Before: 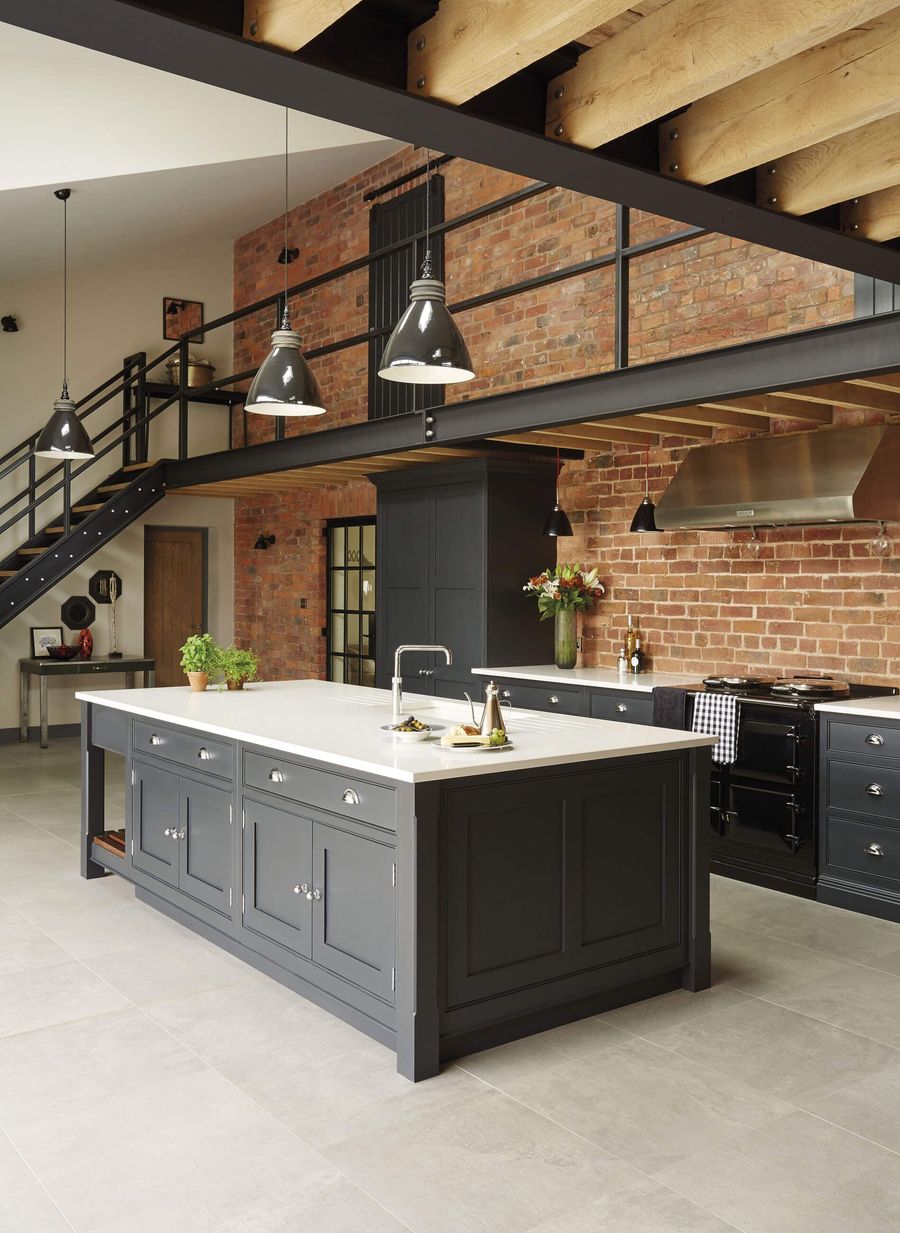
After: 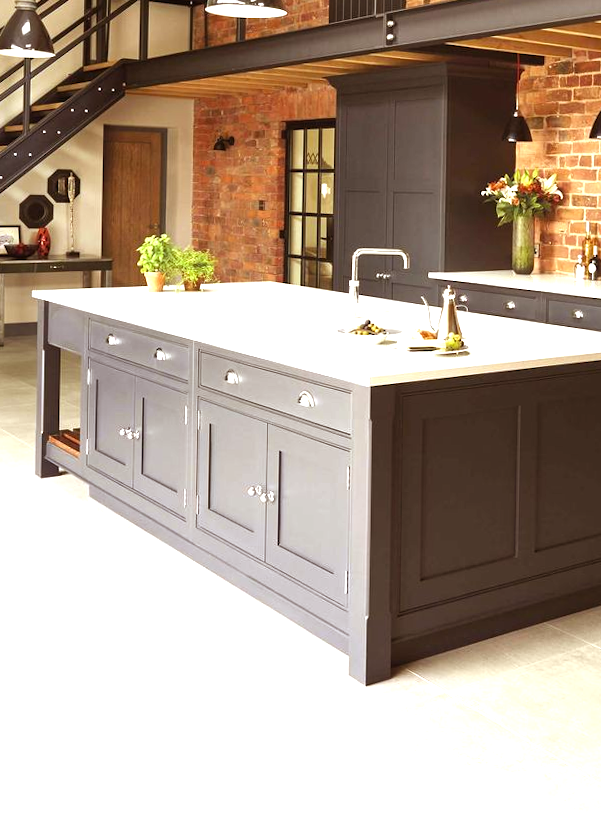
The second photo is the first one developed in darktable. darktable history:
exposure: black level correction 0, exposure 1.2 EV, compensate exposure bias true, compensate highlight preservation false
crop and rotate: angle -0.82°, left 3.85%, top 31.828%, right 27.992%
rgb levels: mode RGB, independent channels, levels [[0, 0.5, 1], [0, 0.521, 1], [0, 0.536, 1]]
